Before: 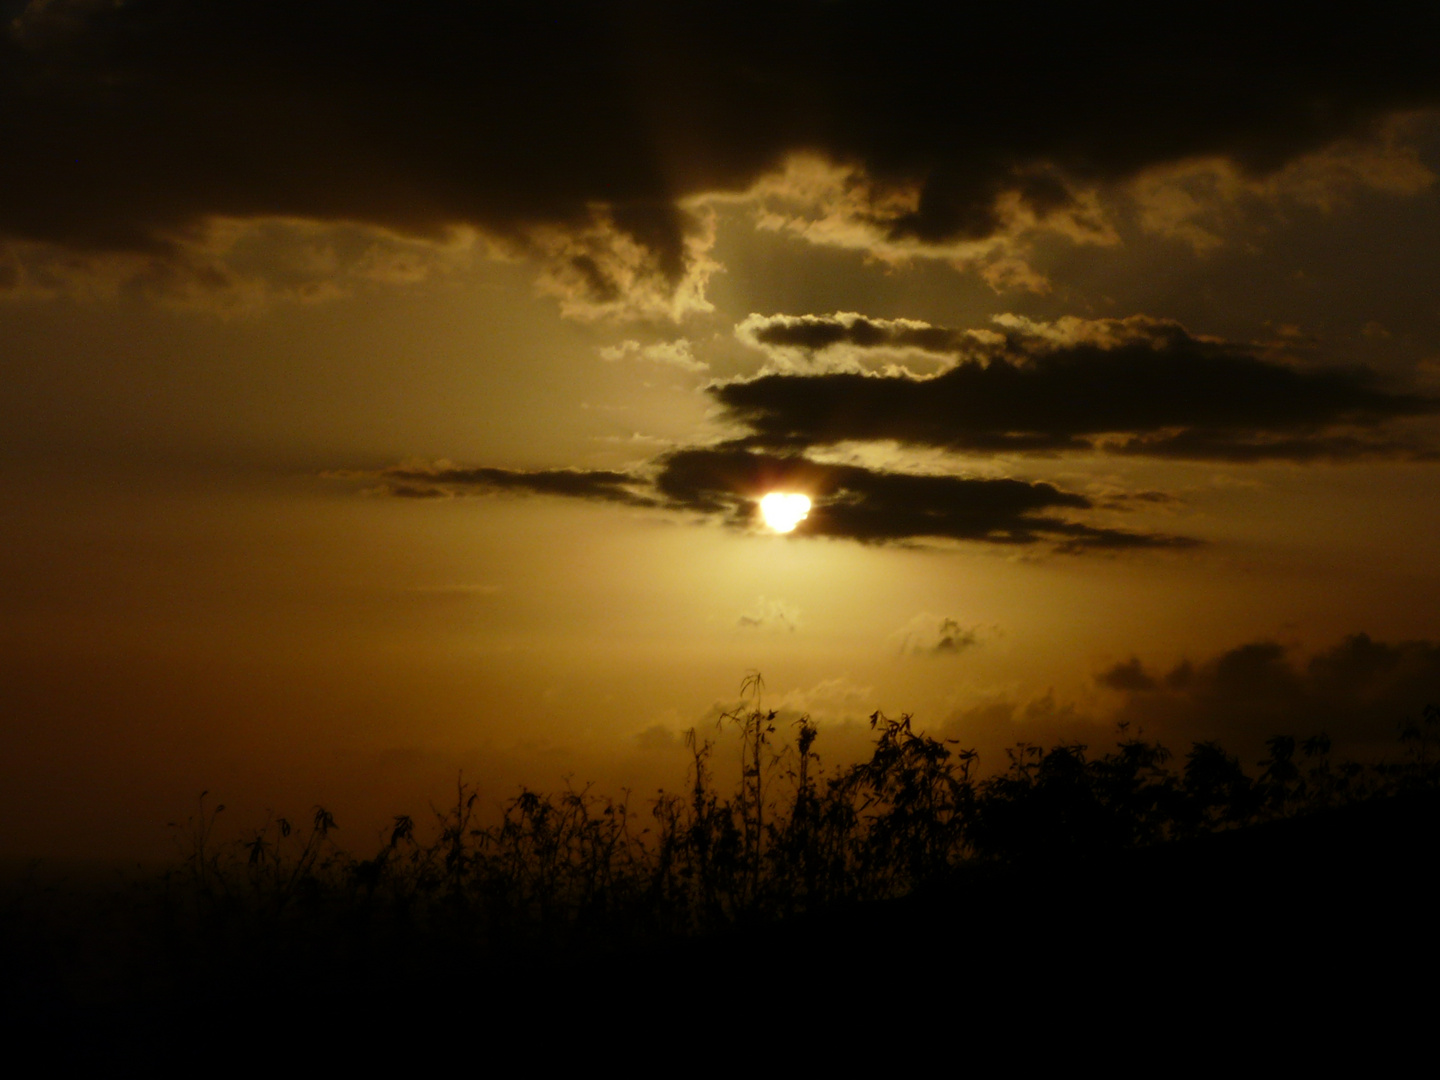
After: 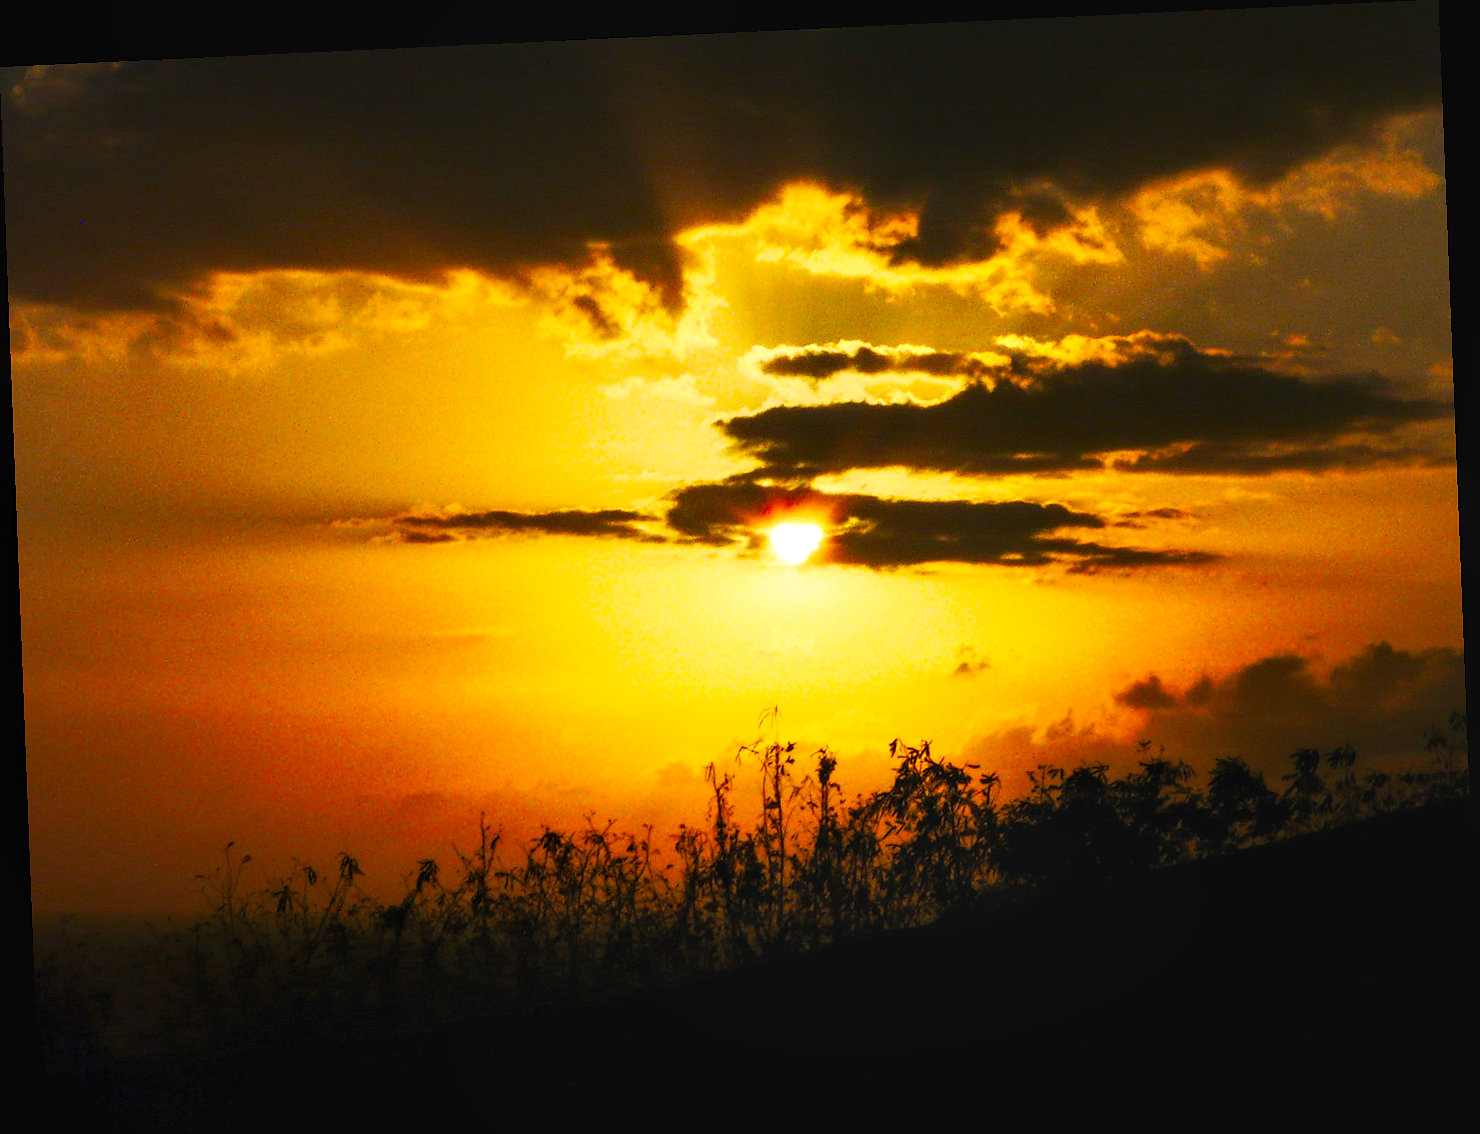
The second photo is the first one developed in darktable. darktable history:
color contrast: green-magenta contrast 1.2, blue-yellow contrast 1.2
rotate and perspective: rotation -2.22°, lens shift (horizontal) -0.022, automatic cropping off
sharpen: radius 1
contrast brightness saturation: contrast 0.2, brightness 0.16, saturation 0.22
tone curve: curves: ch0 [(0, 0) (0.003, 0.017) (0.011, 0.018) (0.025, 0.03) (0.044, 0.051) (0.069, 0.075) (0.1, 0.104) (0.136, 0.138) (0.177, 0.183) (0.224, 0.237) (0.277, 0.294) (0.335, 0.361) (0.399, 0.446) (0.468, 0.552) (0.543, 0.66) (0.623, 0.753) (0.709, 0.843) (0.801, 0.912) (0.898, 0.962) (1, 1)], preserve colors none
local contrast: on, module defaults
exposure: black level correction 0, exposure 1.2 EV, compensate exposure bias true, compensate highlight preservation false
